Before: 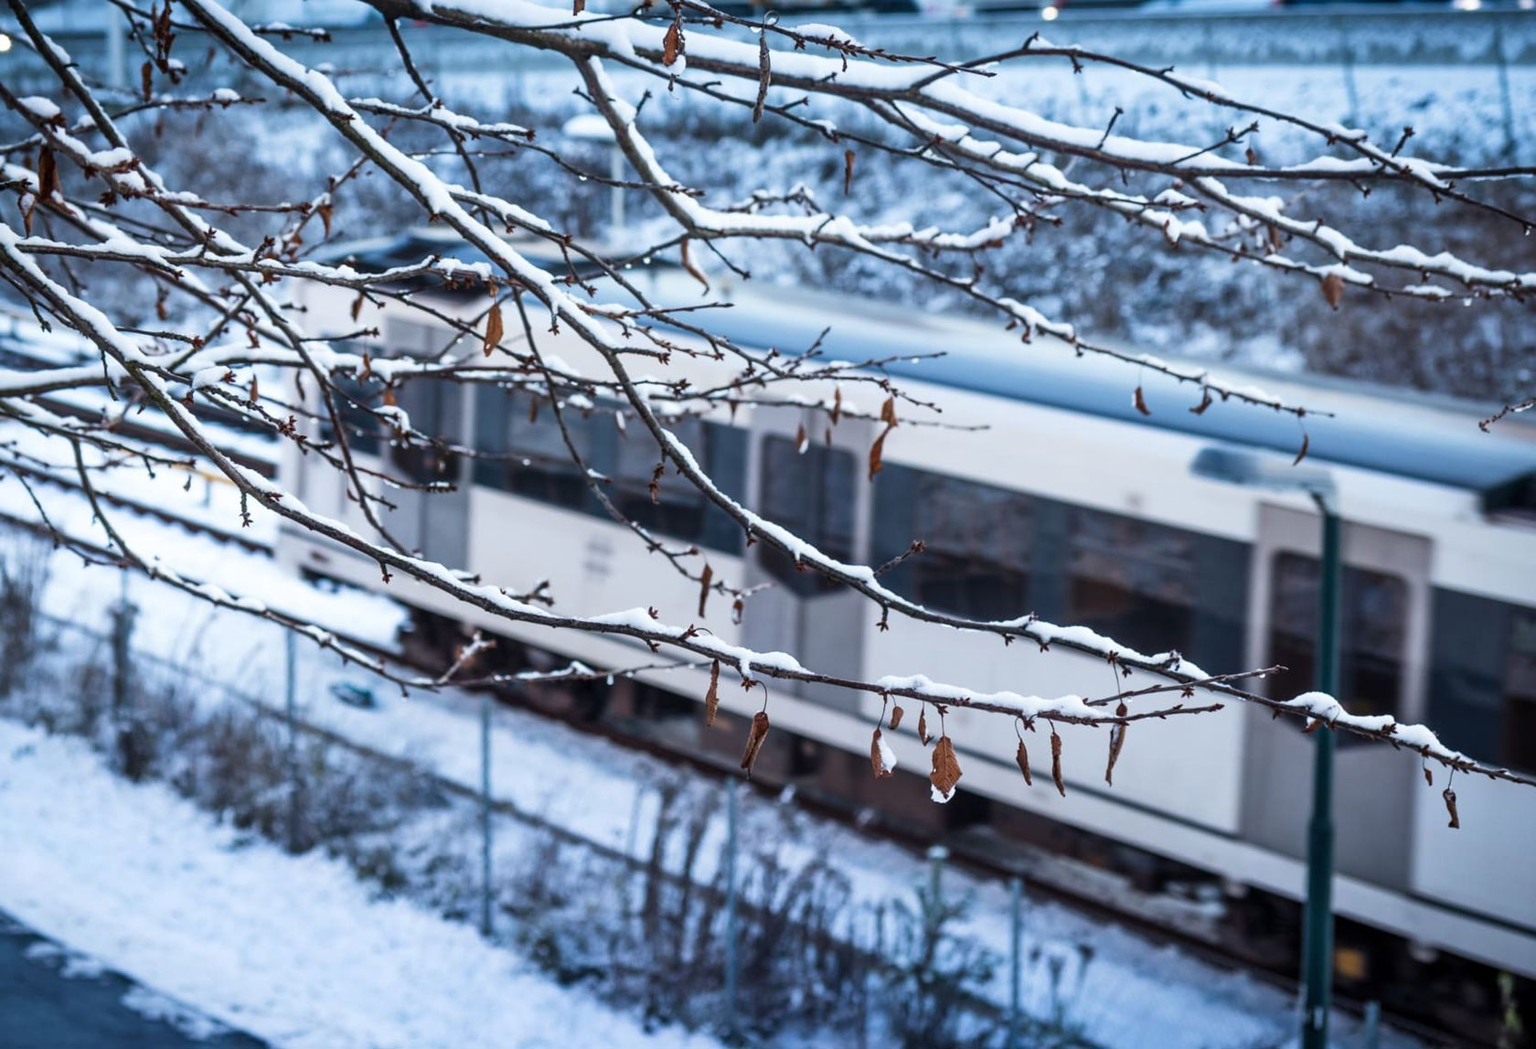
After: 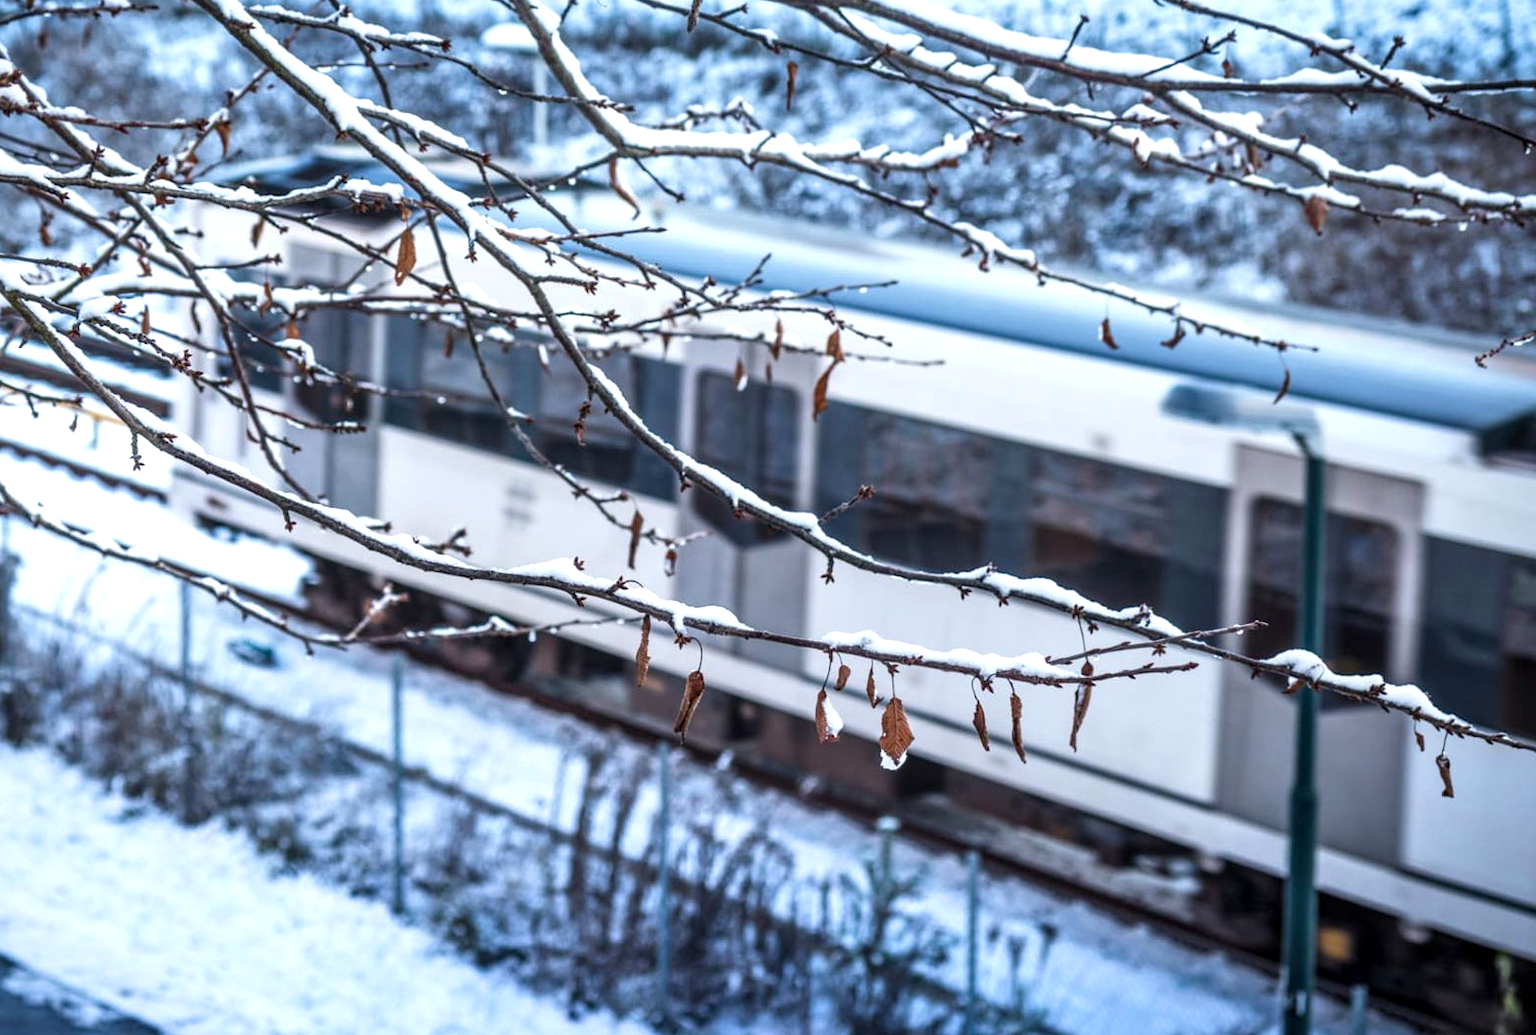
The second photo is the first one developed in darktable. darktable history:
crop and rotate: left 7.815%, top 8.927%
local contrast: on, module defaults
exposure: exposure 0.401 EV, compensate highlight preservation false
